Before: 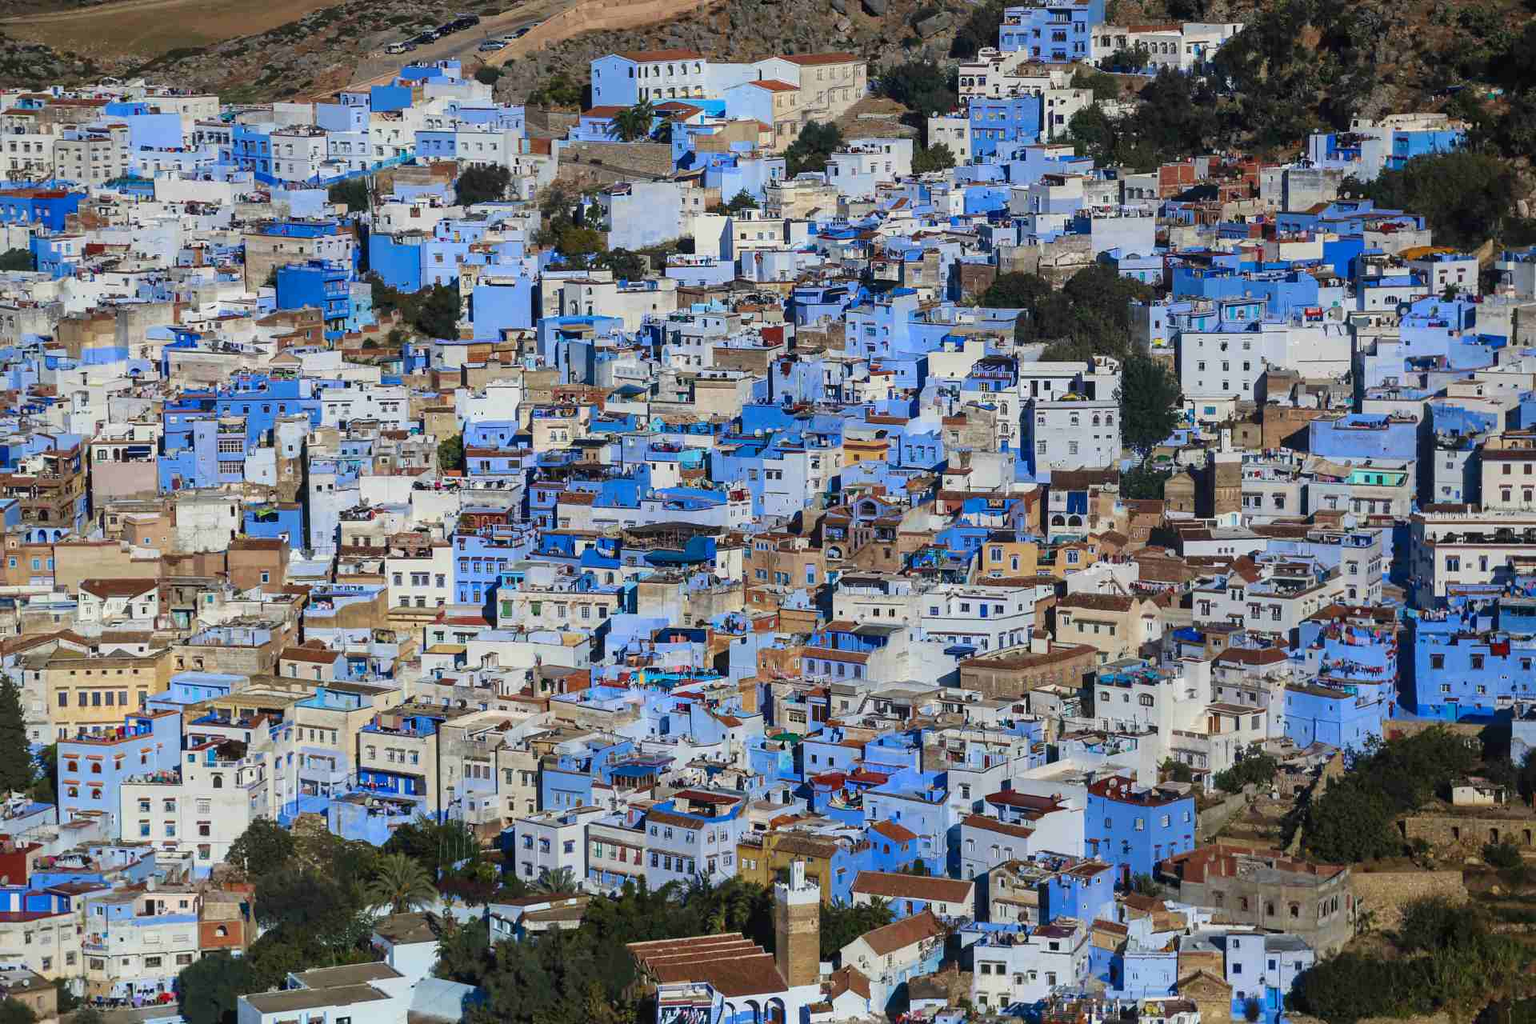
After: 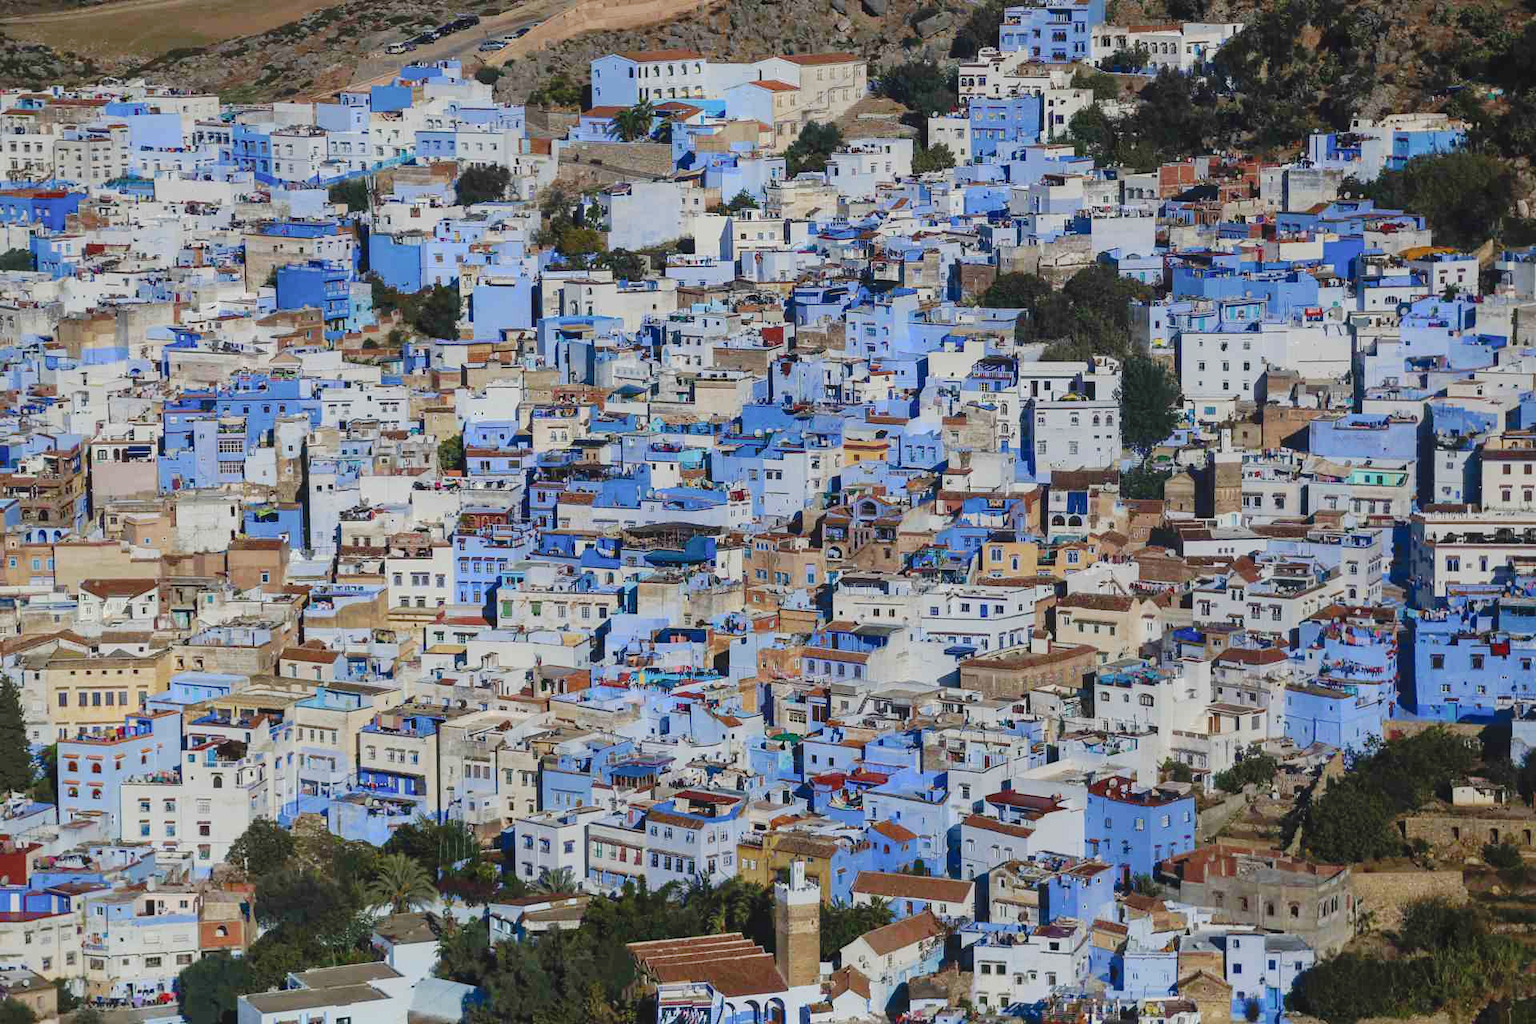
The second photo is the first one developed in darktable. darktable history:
tone curve: curves: ch0 [(0, 0) (0.003, 0.048) (0.011, 0.055) (0.025, 0.065) (0.044, 0.089) (0.069, 0.111) (0.1, 0.132) (0.136, 0.163) (0.177, 0.21) (0.224, 0.259) (0.277, 0.323) (0.335, 0.385) (0.399, 0.442) (0.468, 0.508) (0.543, 0.578) (0.623, 0.648) (0.709, 0.716) (0.801, 0.781) (0.898, 0.845) (1, 1)], preserve colors none
